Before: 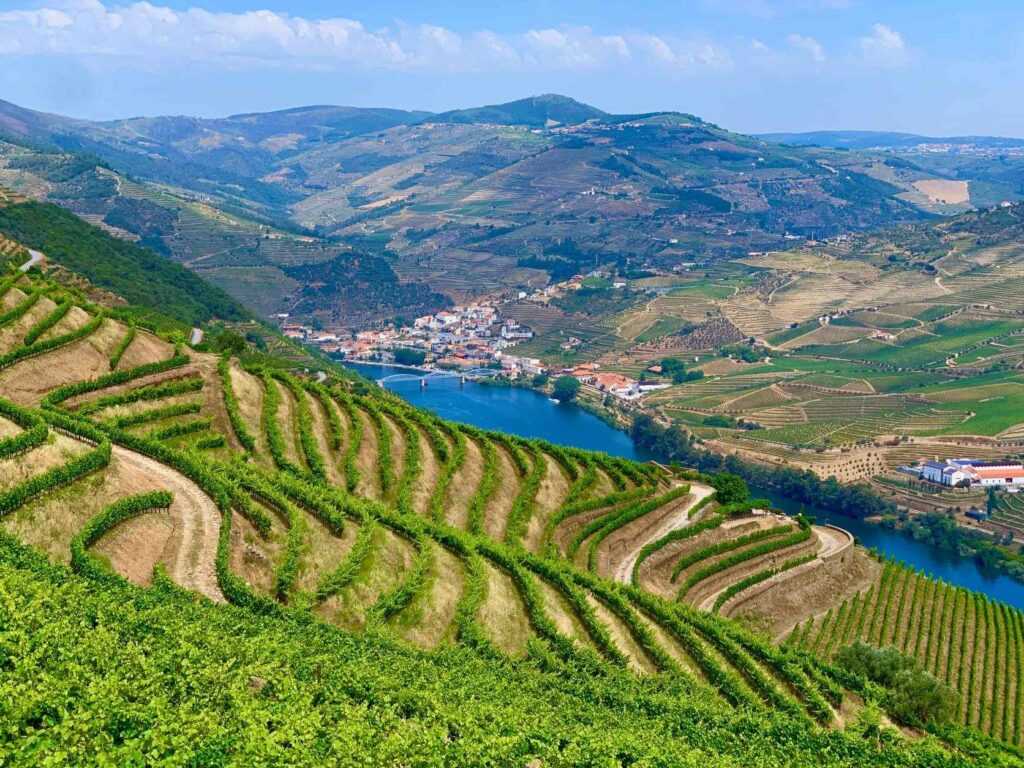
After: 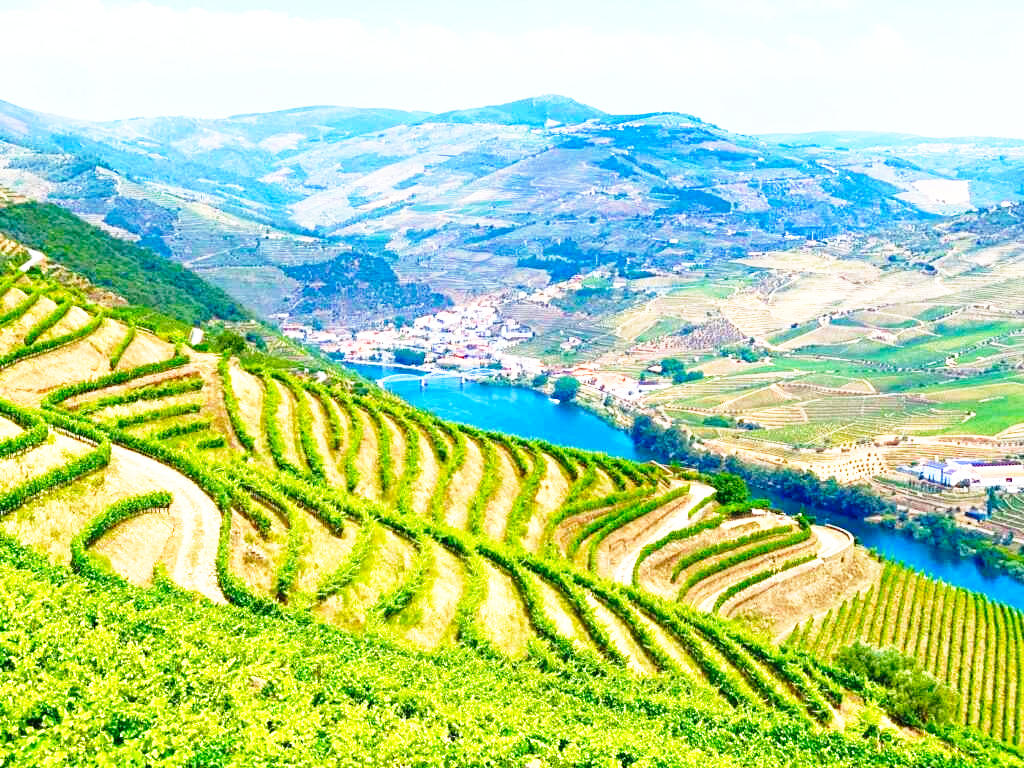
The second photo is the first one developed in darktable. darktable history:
base curve: curves: ch0 [(0, 0) (0.026, 0.03) (0.109, 0.232) (0.351, 0.748) (0.669, 0.968) (1, 1)], preserve colors none
color balance rgb: perceptual saturation grading › global saturation 10.053%
exposure: exposure 0.65 EV, compensate highlight preservation false
